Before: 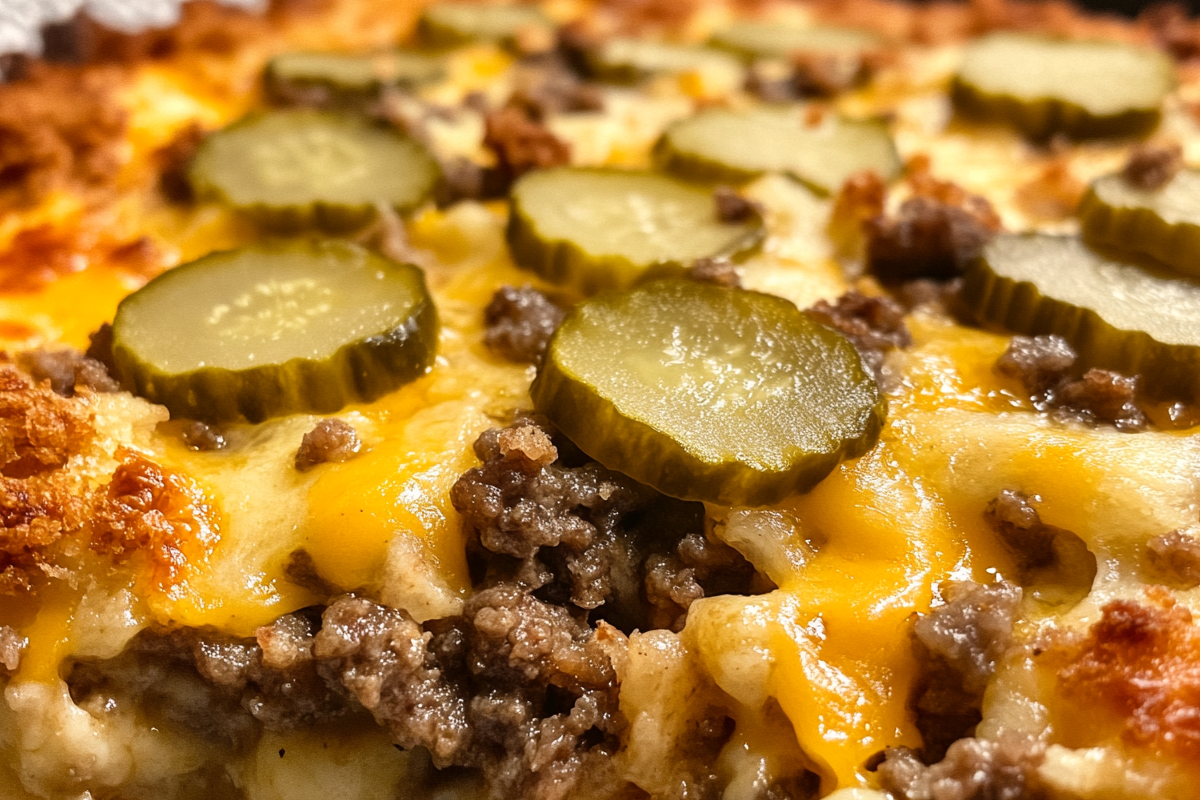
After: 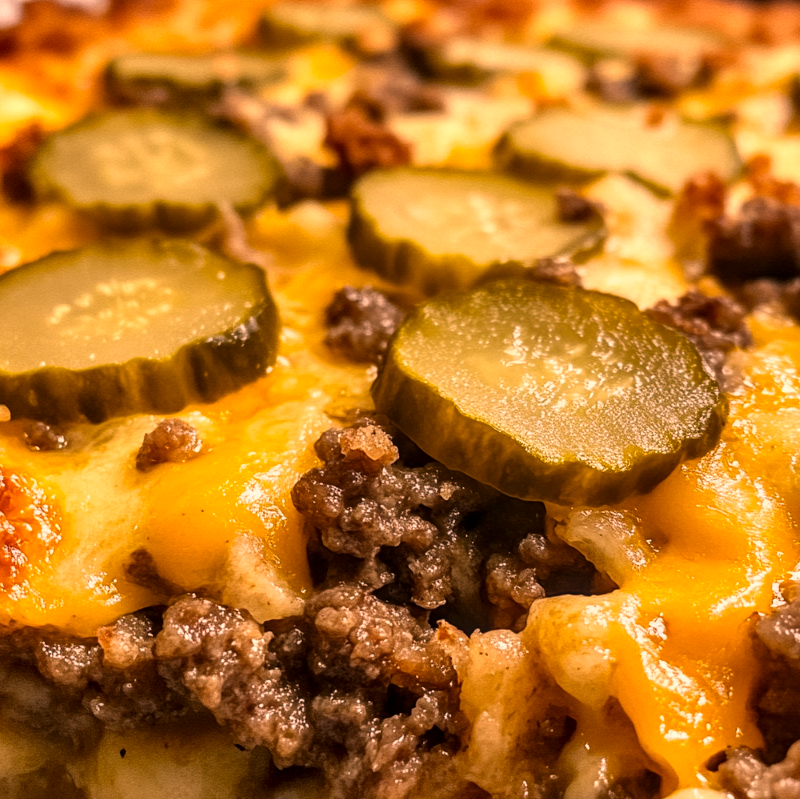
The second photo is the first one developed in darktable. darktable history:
exposure: compensate exposure bias true, compensate highlight preservation false
color correction: highlights a* 20.6, highlights b* 19.93
crop and rotate: left 13.326%, right 19.971%
local contrast: on, module defaults
